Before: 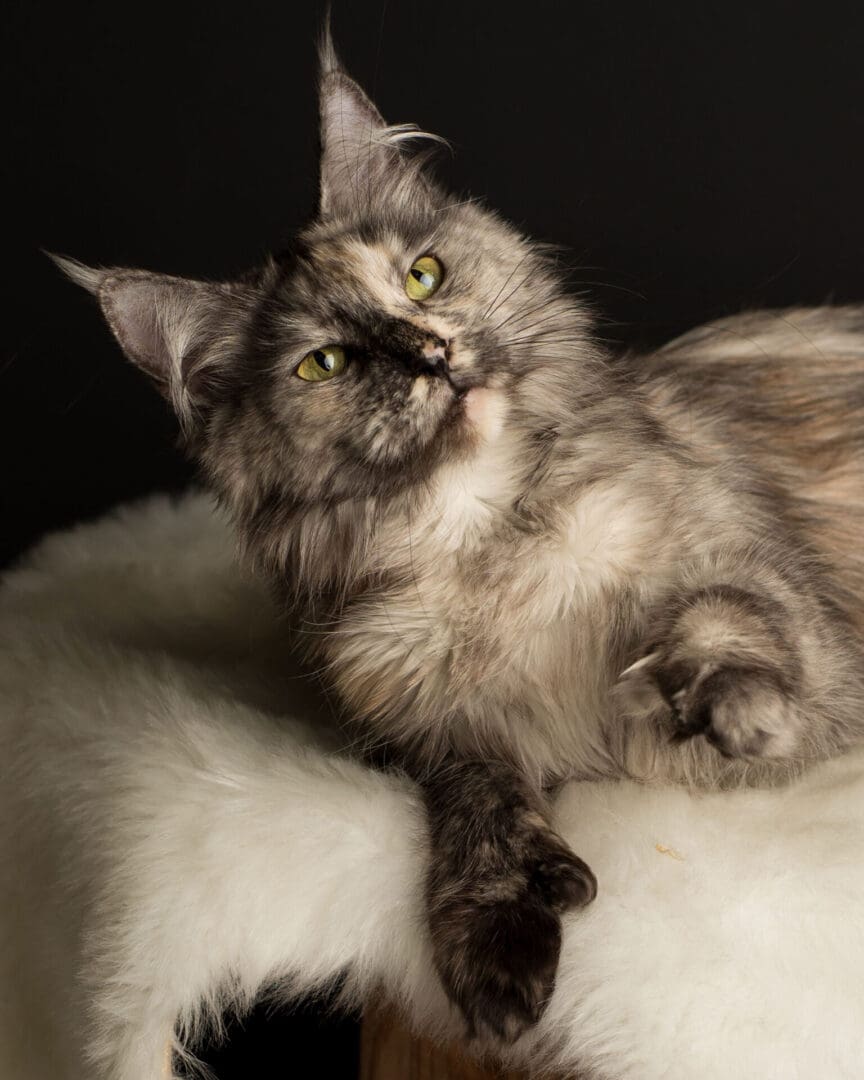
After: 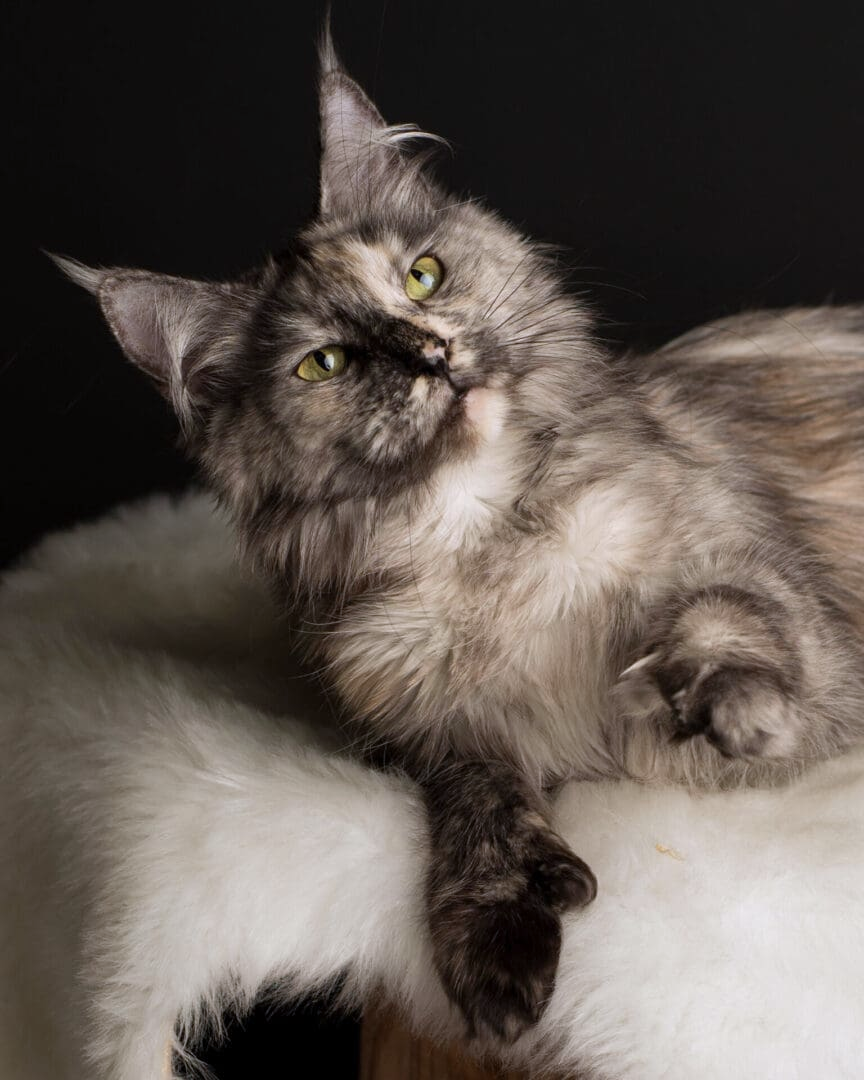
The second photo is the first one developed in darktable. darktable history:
contrast brightness saturation: saturation -0.05
color calibration: illuminant as shot in camera, x 0.358, y 0.373, temperature 4628.91 K
